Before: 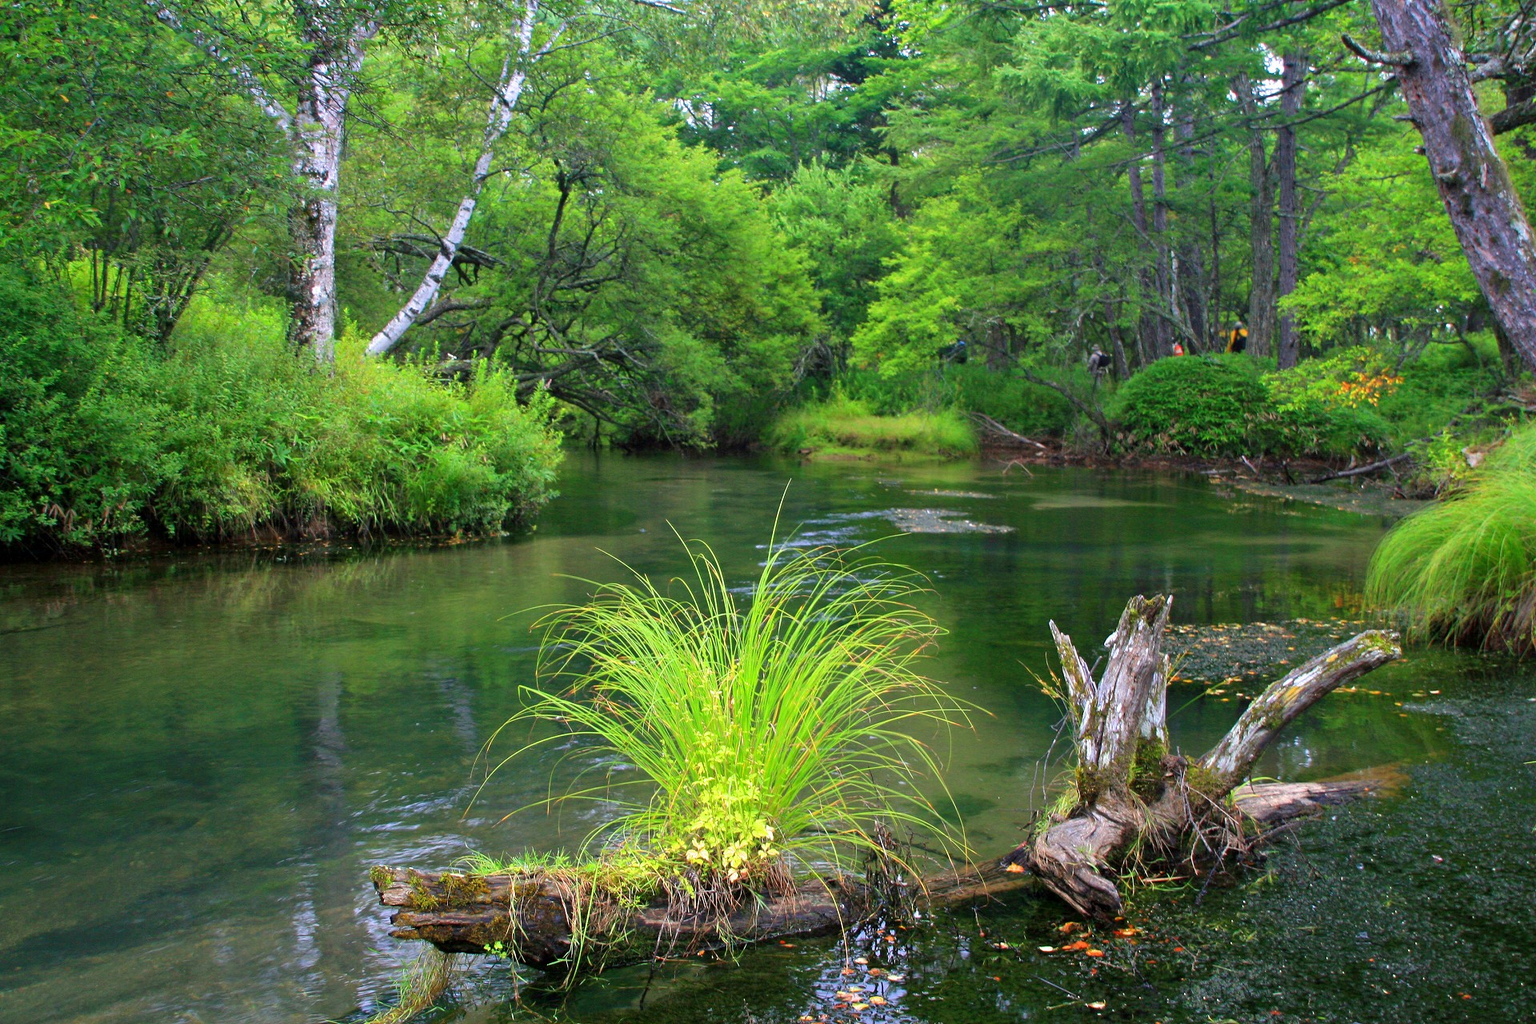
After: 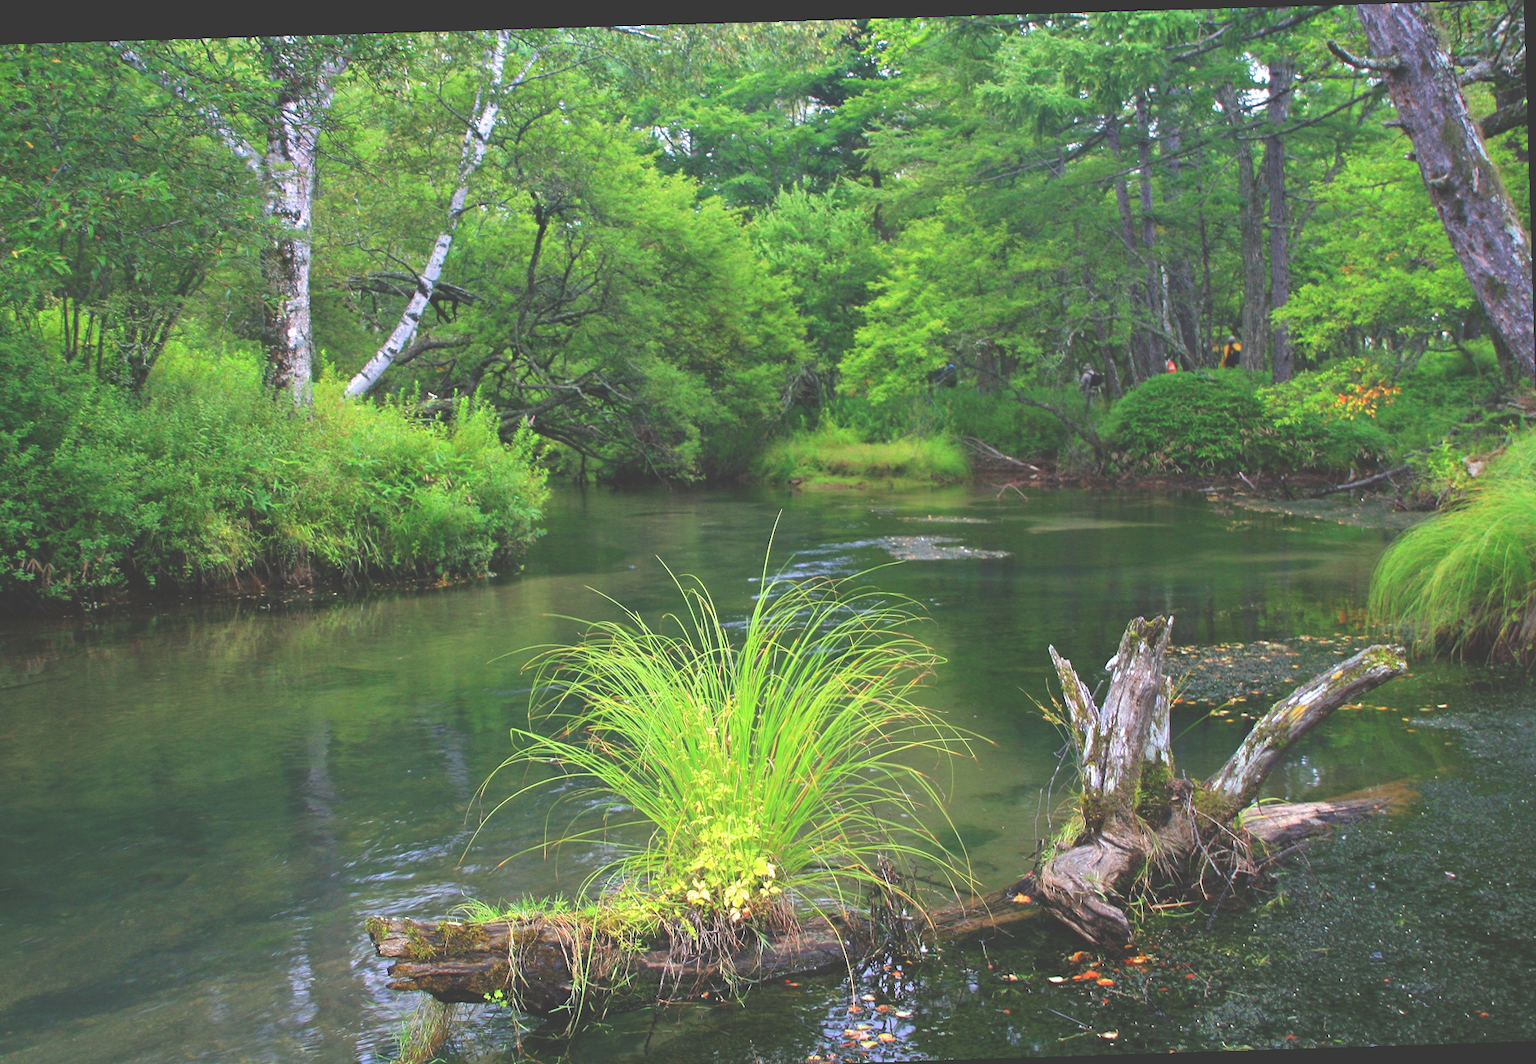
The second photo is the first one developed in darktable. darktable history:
rotate and perspective: rotation -1.77°, lens shift (horizontal) 0.004, automatic cropping off
exposure: black level correction -0.041, exposure 0.064 EV, compensate highlight preservation false
crop and rotate: left 2.536%, right 1.107%, bottom 2.246%
